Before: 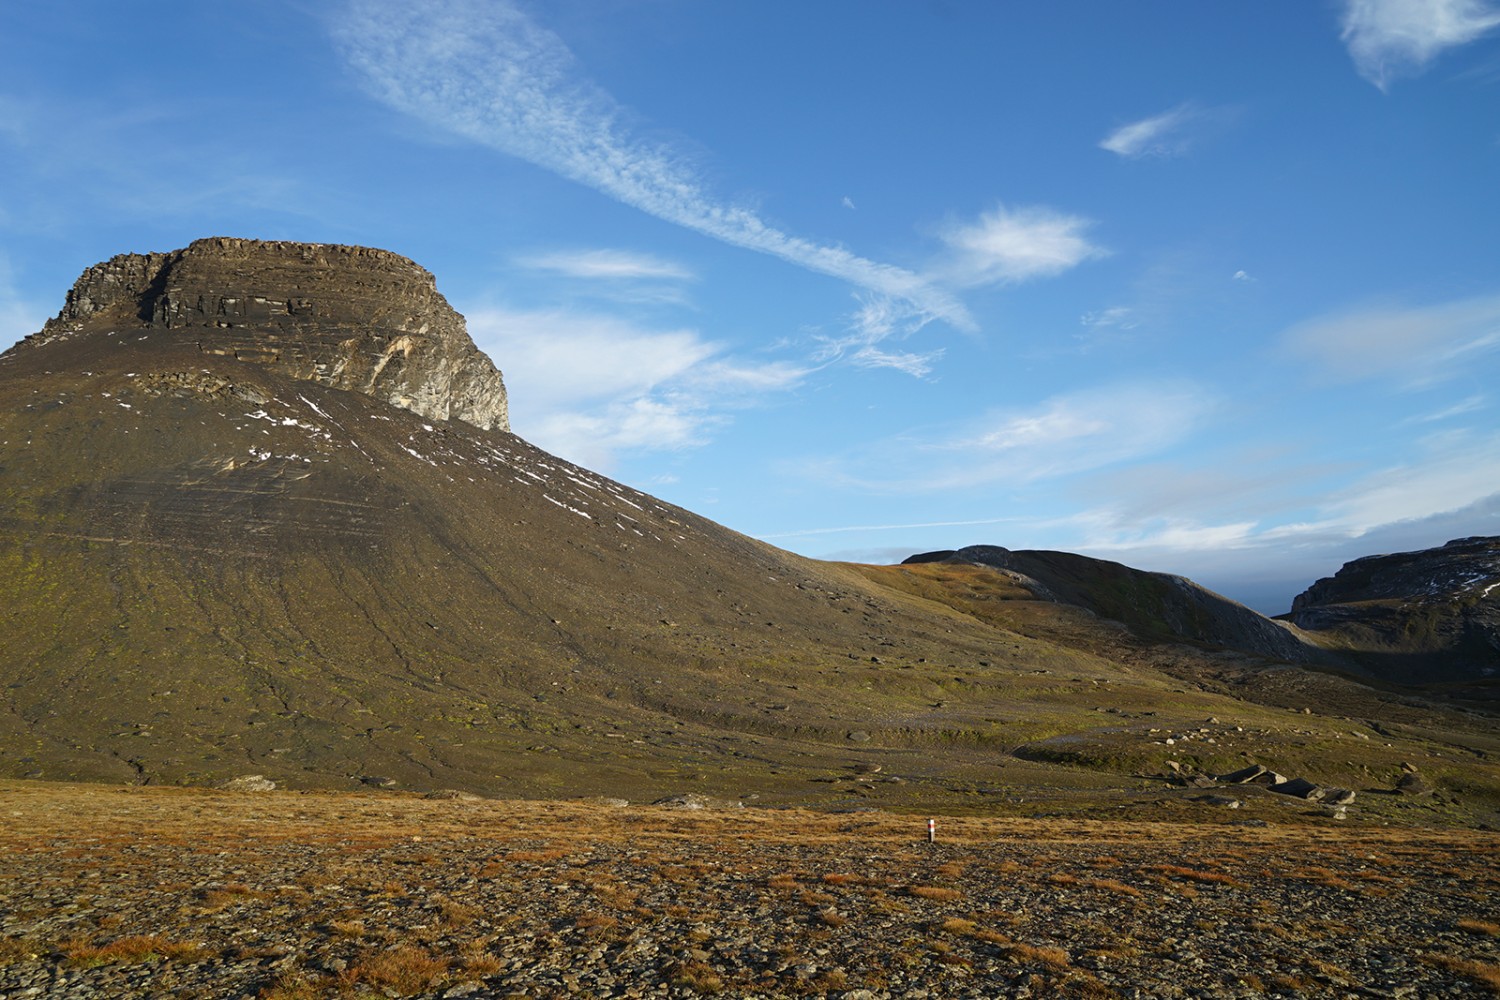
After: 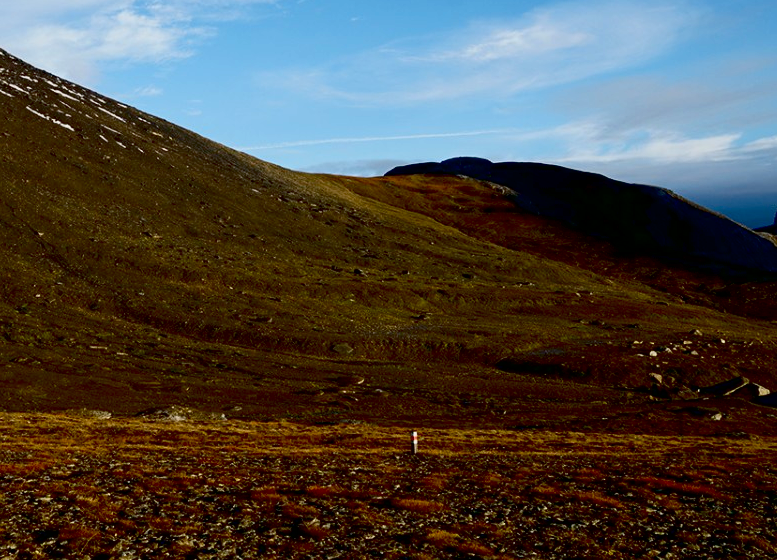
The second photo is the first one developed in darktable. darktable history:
crop: left 34.479%, top 38.822%, right 13.718%, bottom 5.172%
exposure: black level correction 0.046, exposure -0.228 EV, compensate highlight preservation false
contrast brightness saturation: contrast 0.19, brightness -0.11, saturation 0.21
